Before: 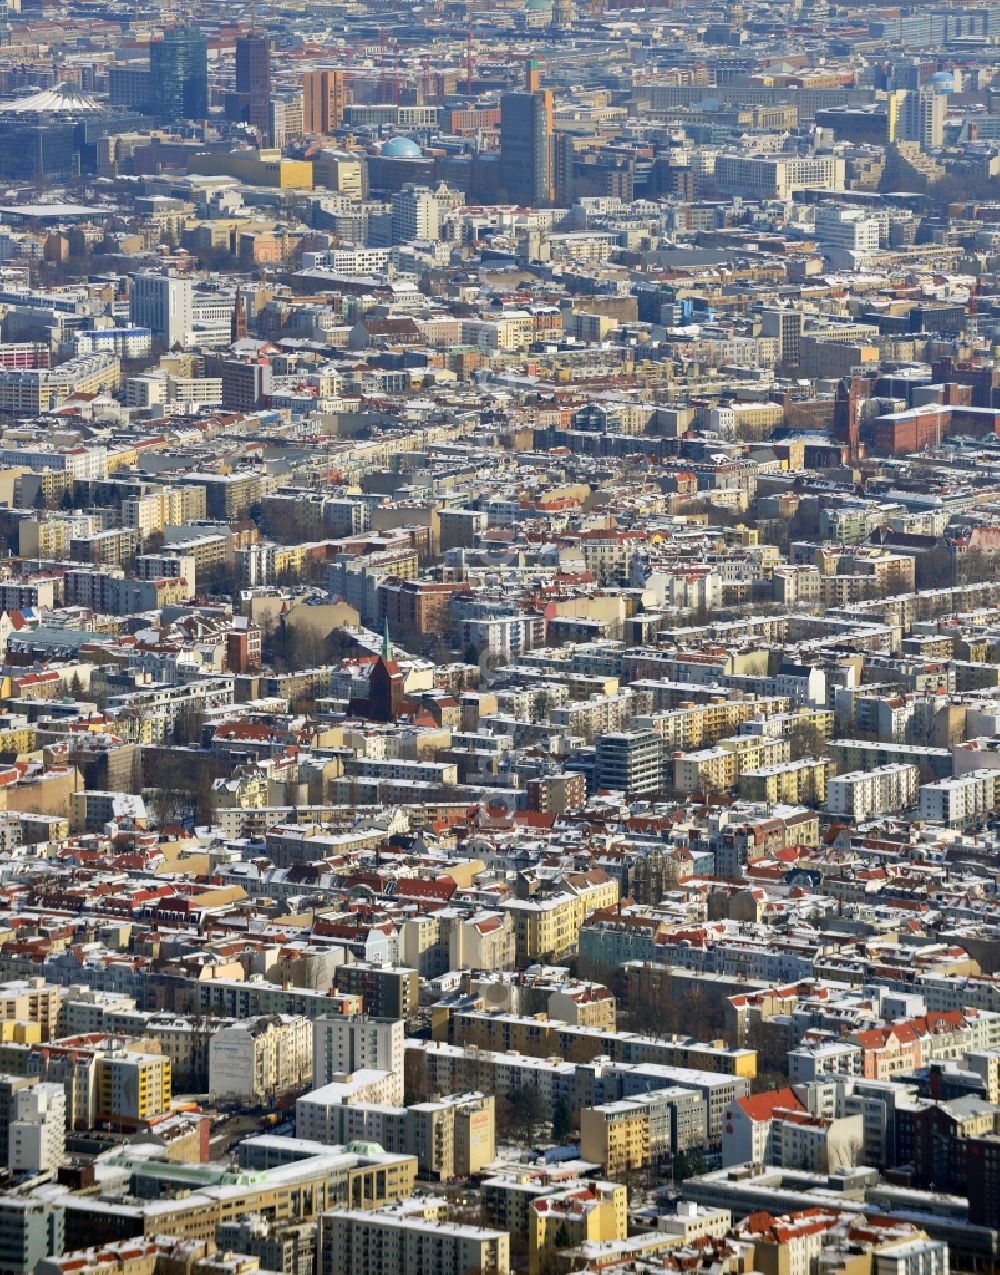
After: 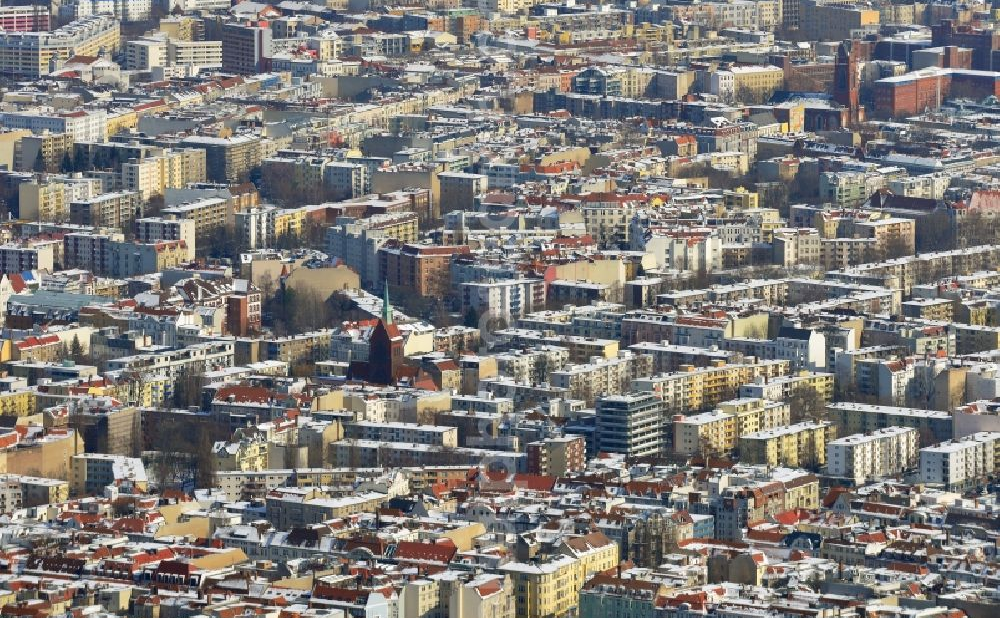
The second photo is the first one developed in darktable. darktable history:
crop and rotate: top 26.453%, bottom 25.005%
